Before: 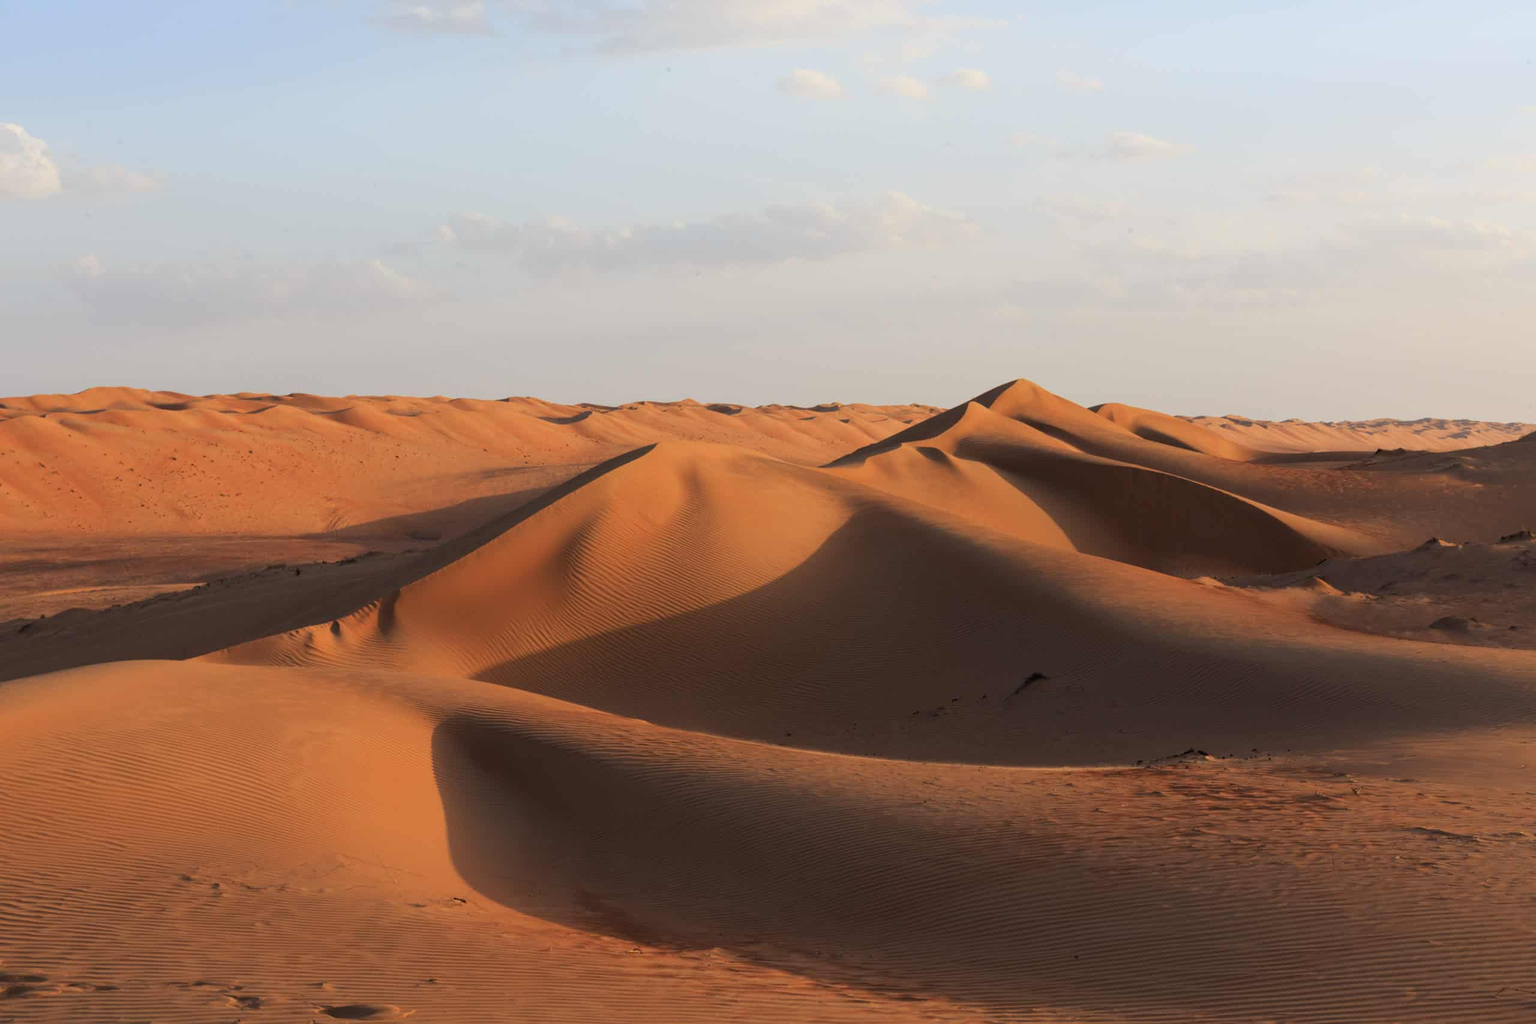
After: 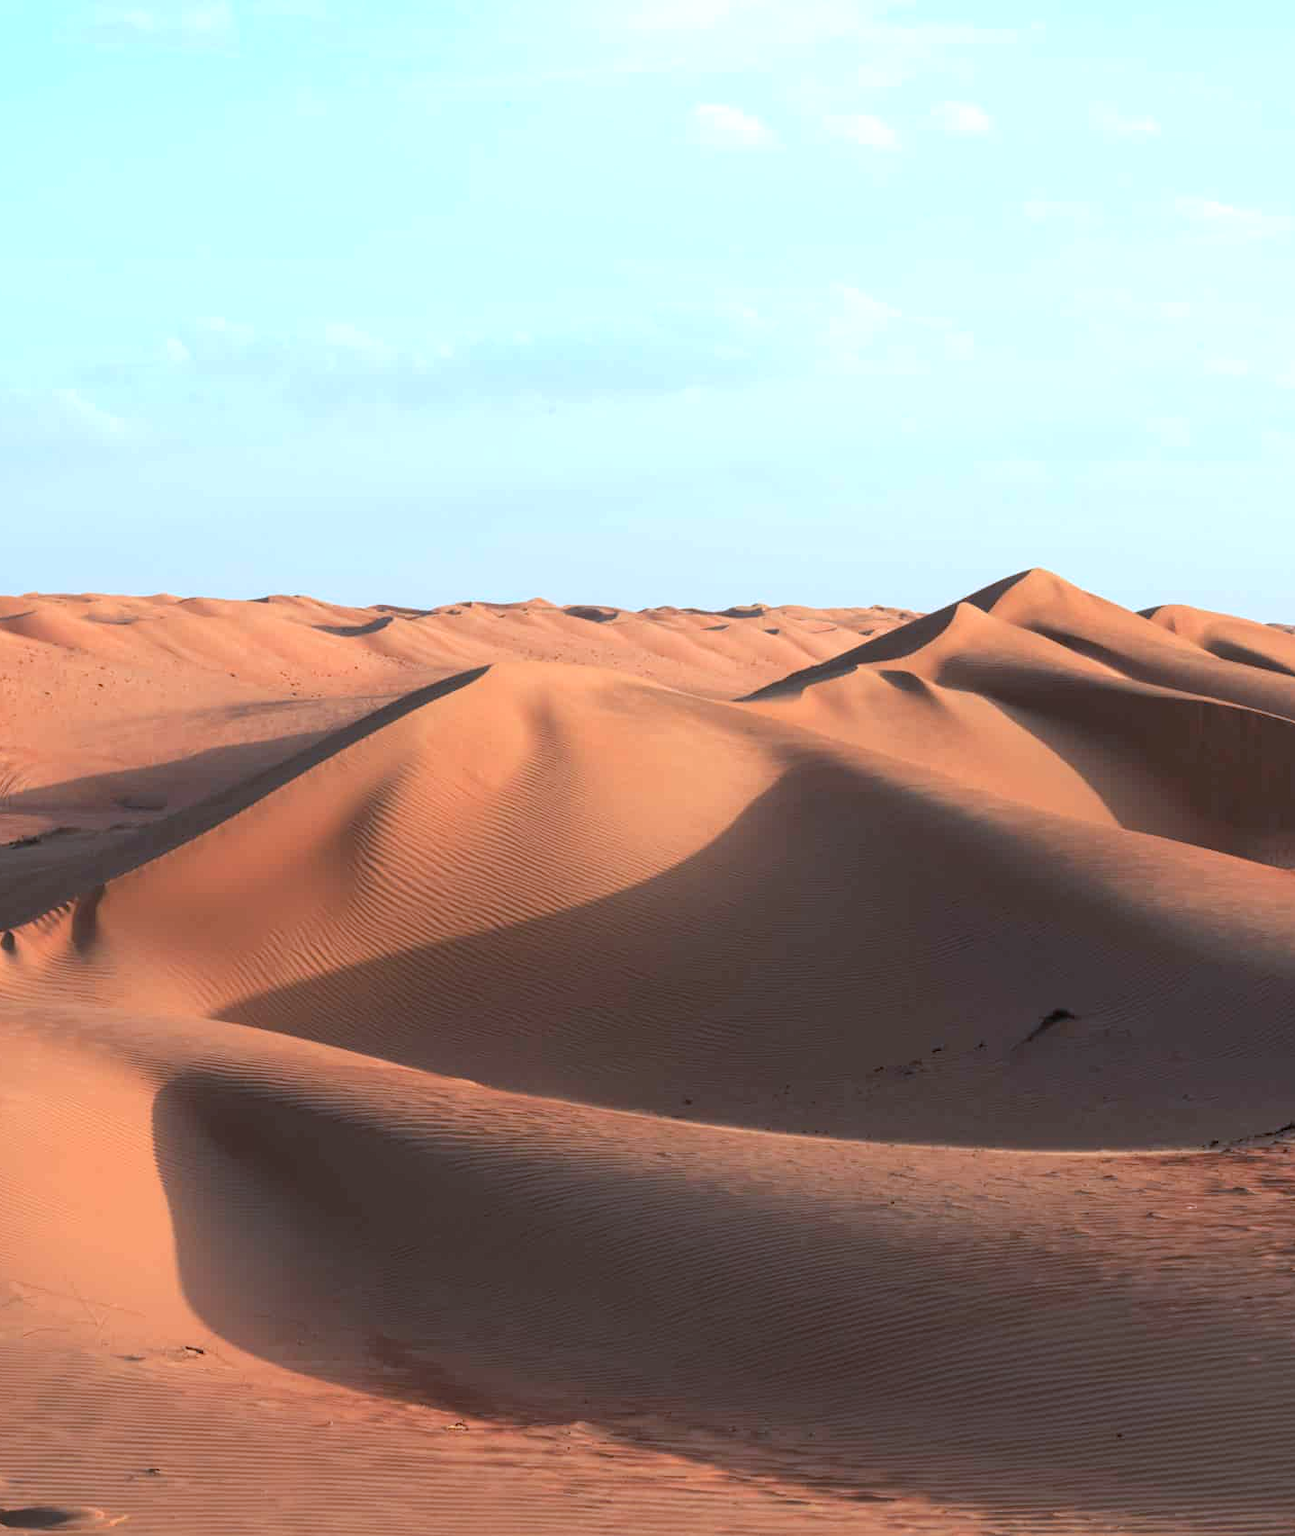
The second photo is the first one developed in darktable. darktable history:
color correction: highlights a* -9.35, highlights b* -23.15
exposure: black level correction 0, exposure 0.7 EV, compensate exposure bias true, compensate highlight preservation false
crop: left 21.496%, right 22.254%
